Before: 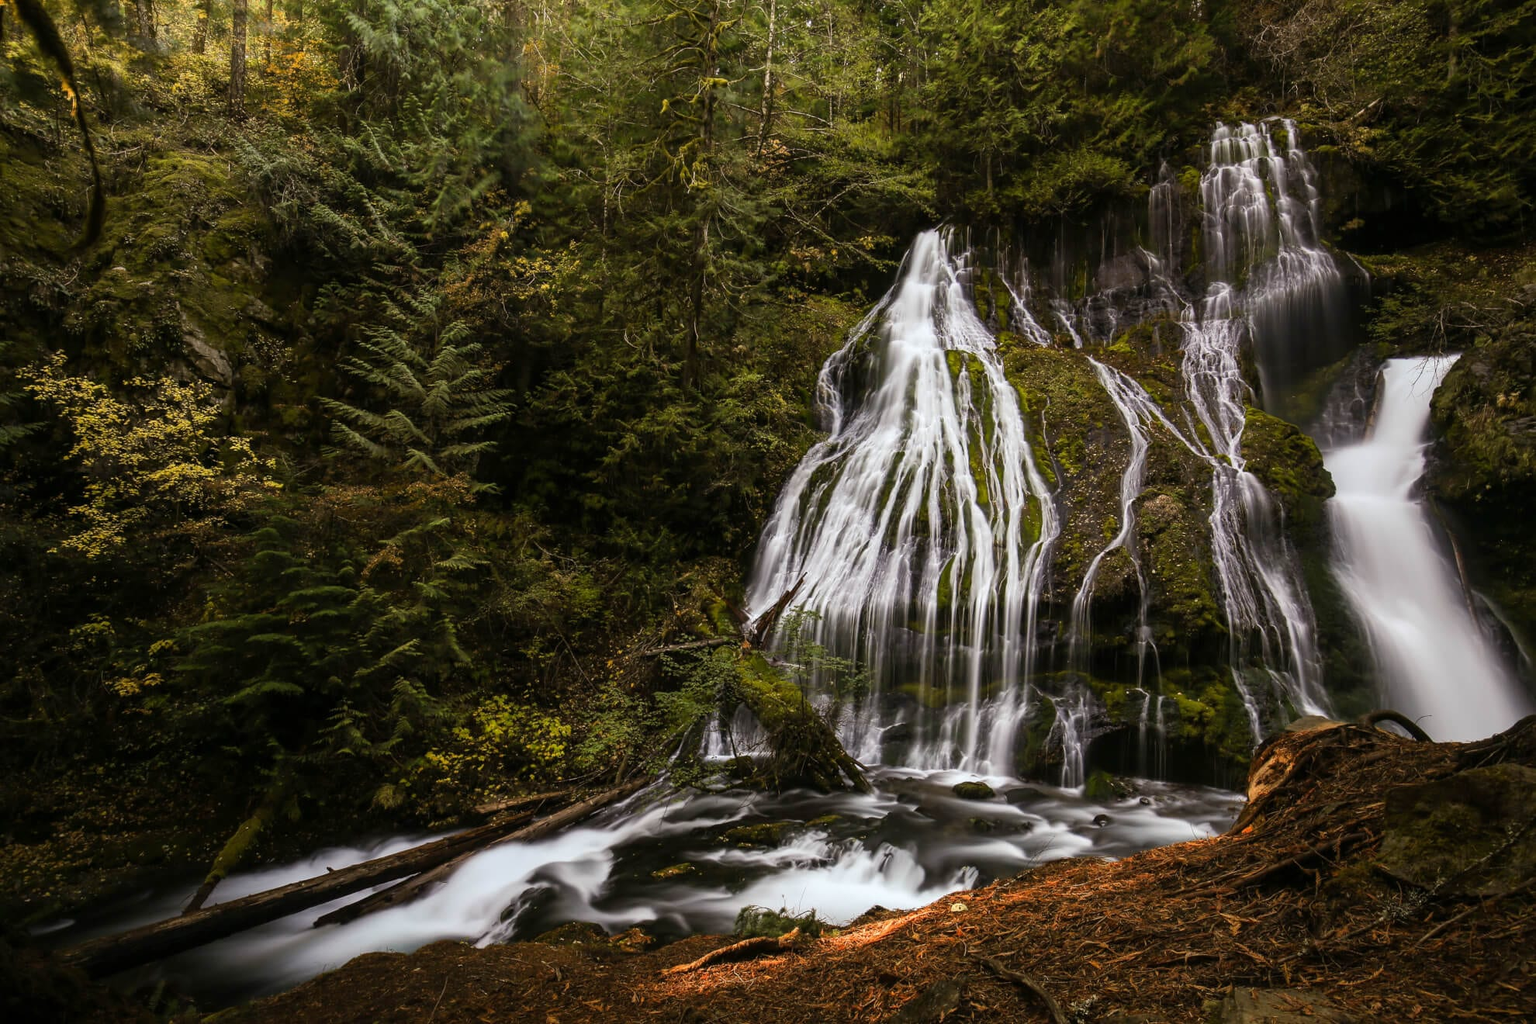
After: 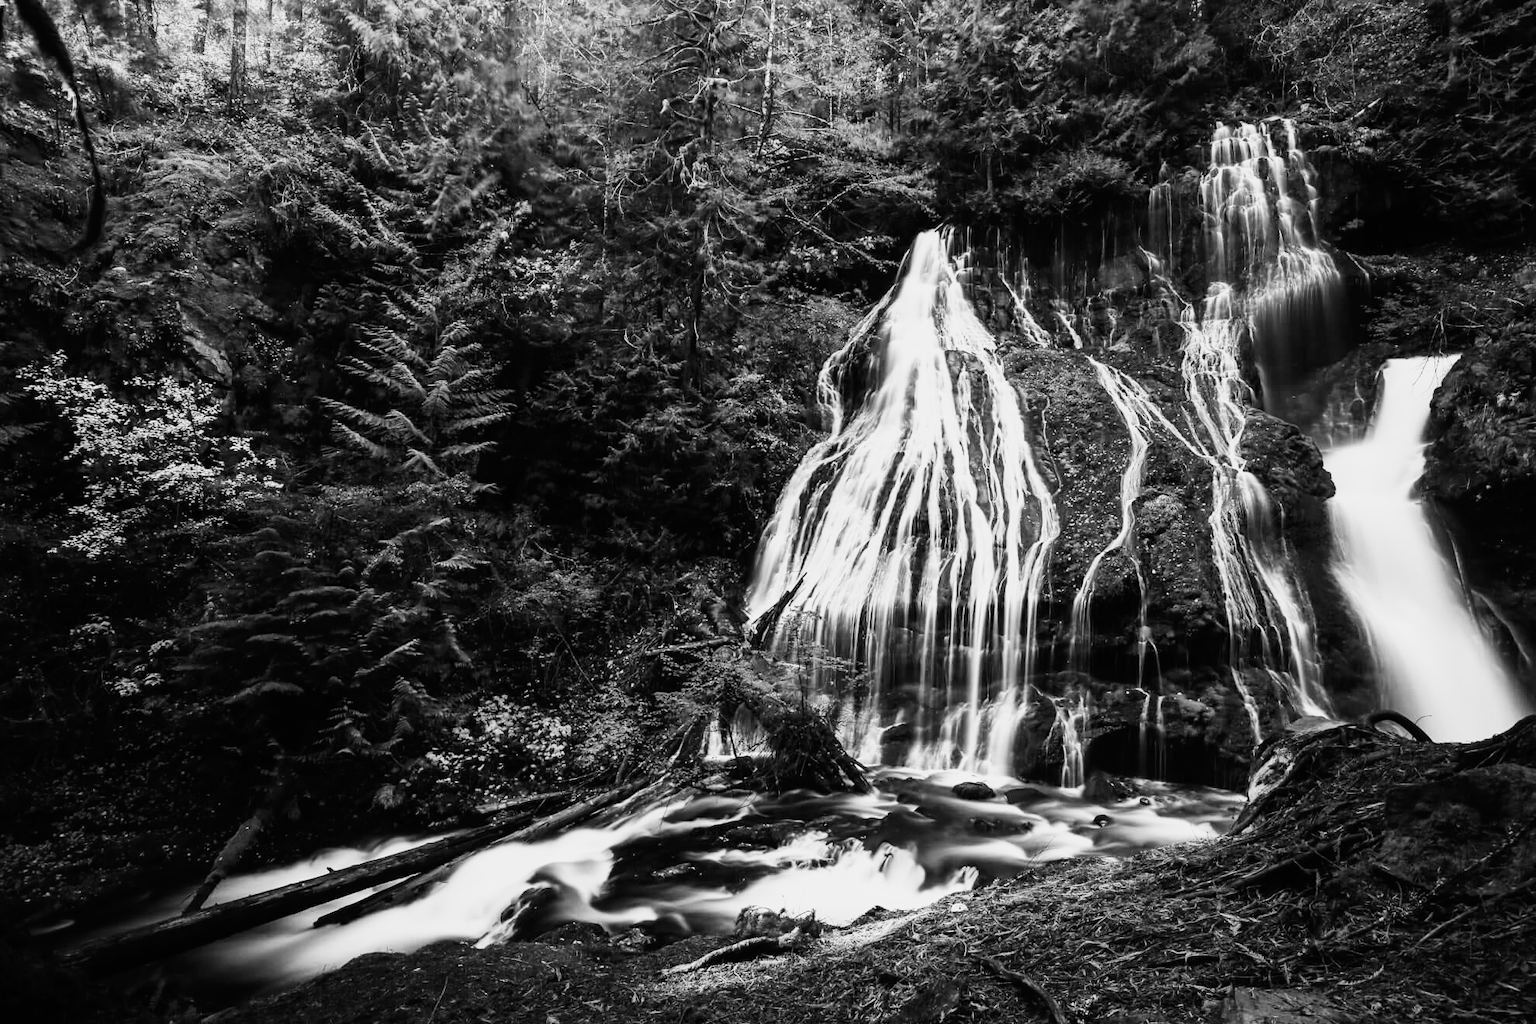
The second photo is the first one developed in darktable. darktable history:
contrast brightness saturation: saturation -1
monochrome: a 30.25, b 92.03
base curve: curves: ch0 [(0, 0) (0.007, 0.004) (0.027, 0.03) (0.046, 0.07) (0.207, 0.54) (0.442, 0.872) (0.673, 0.972) (1, 1)], preserve colors none
